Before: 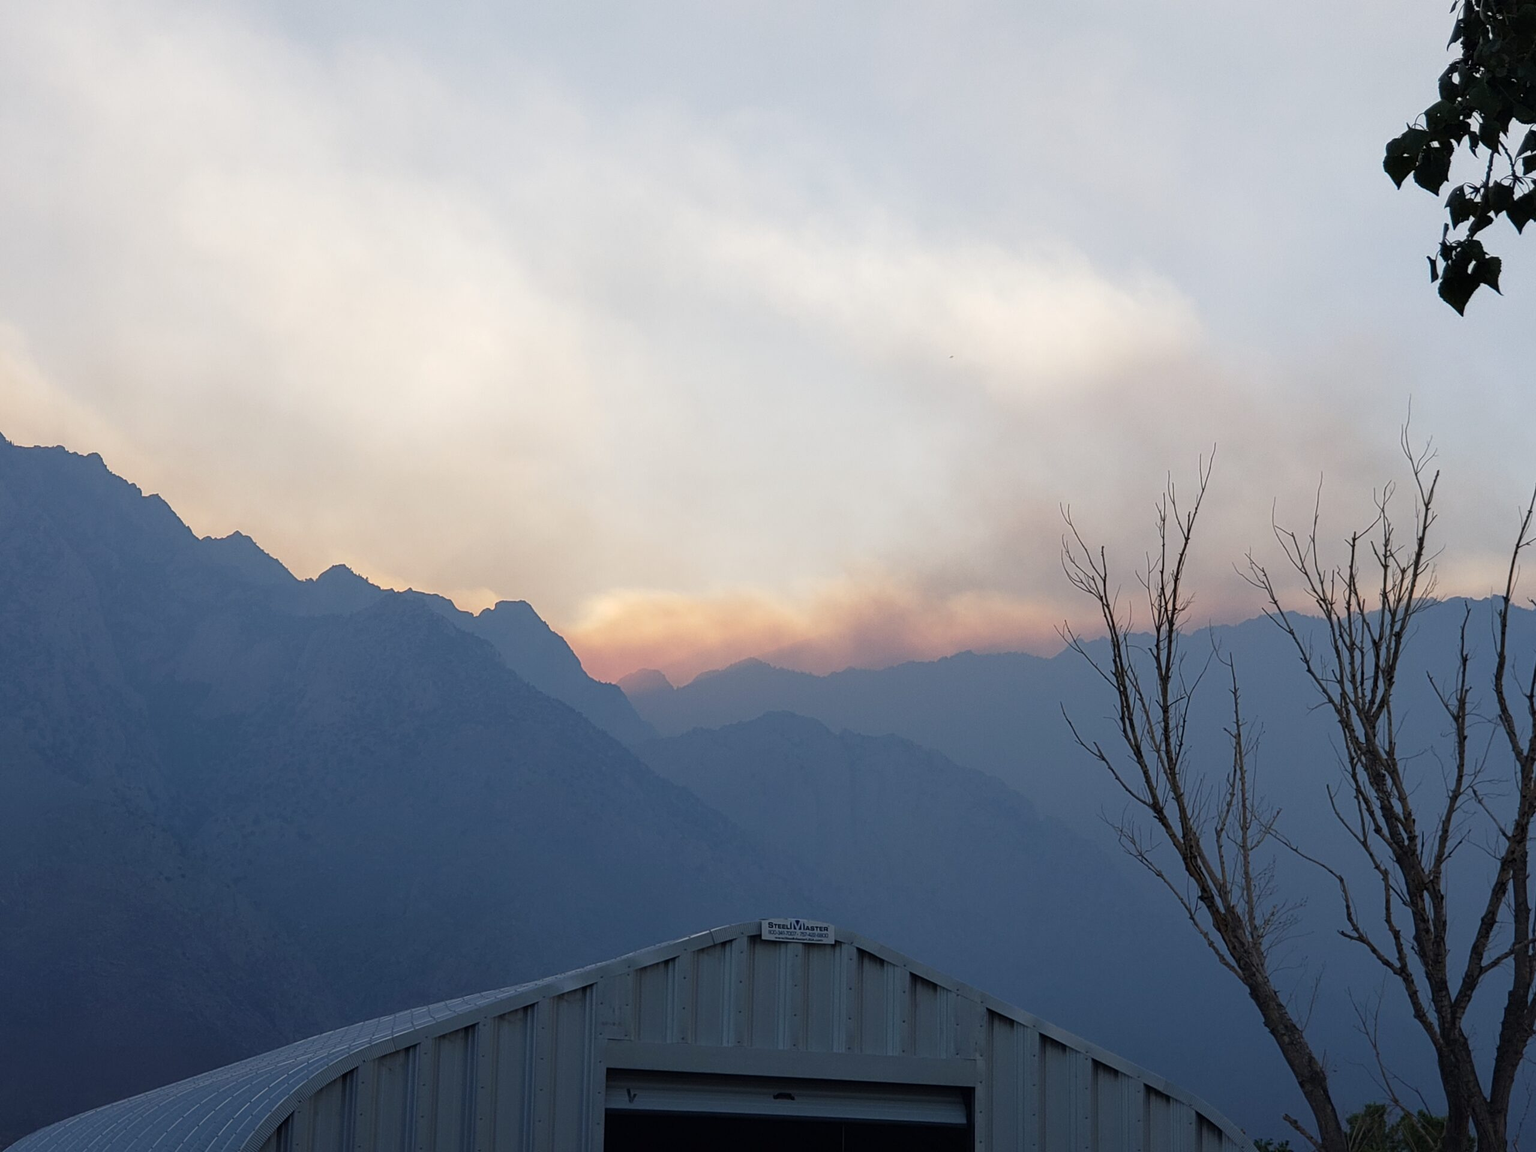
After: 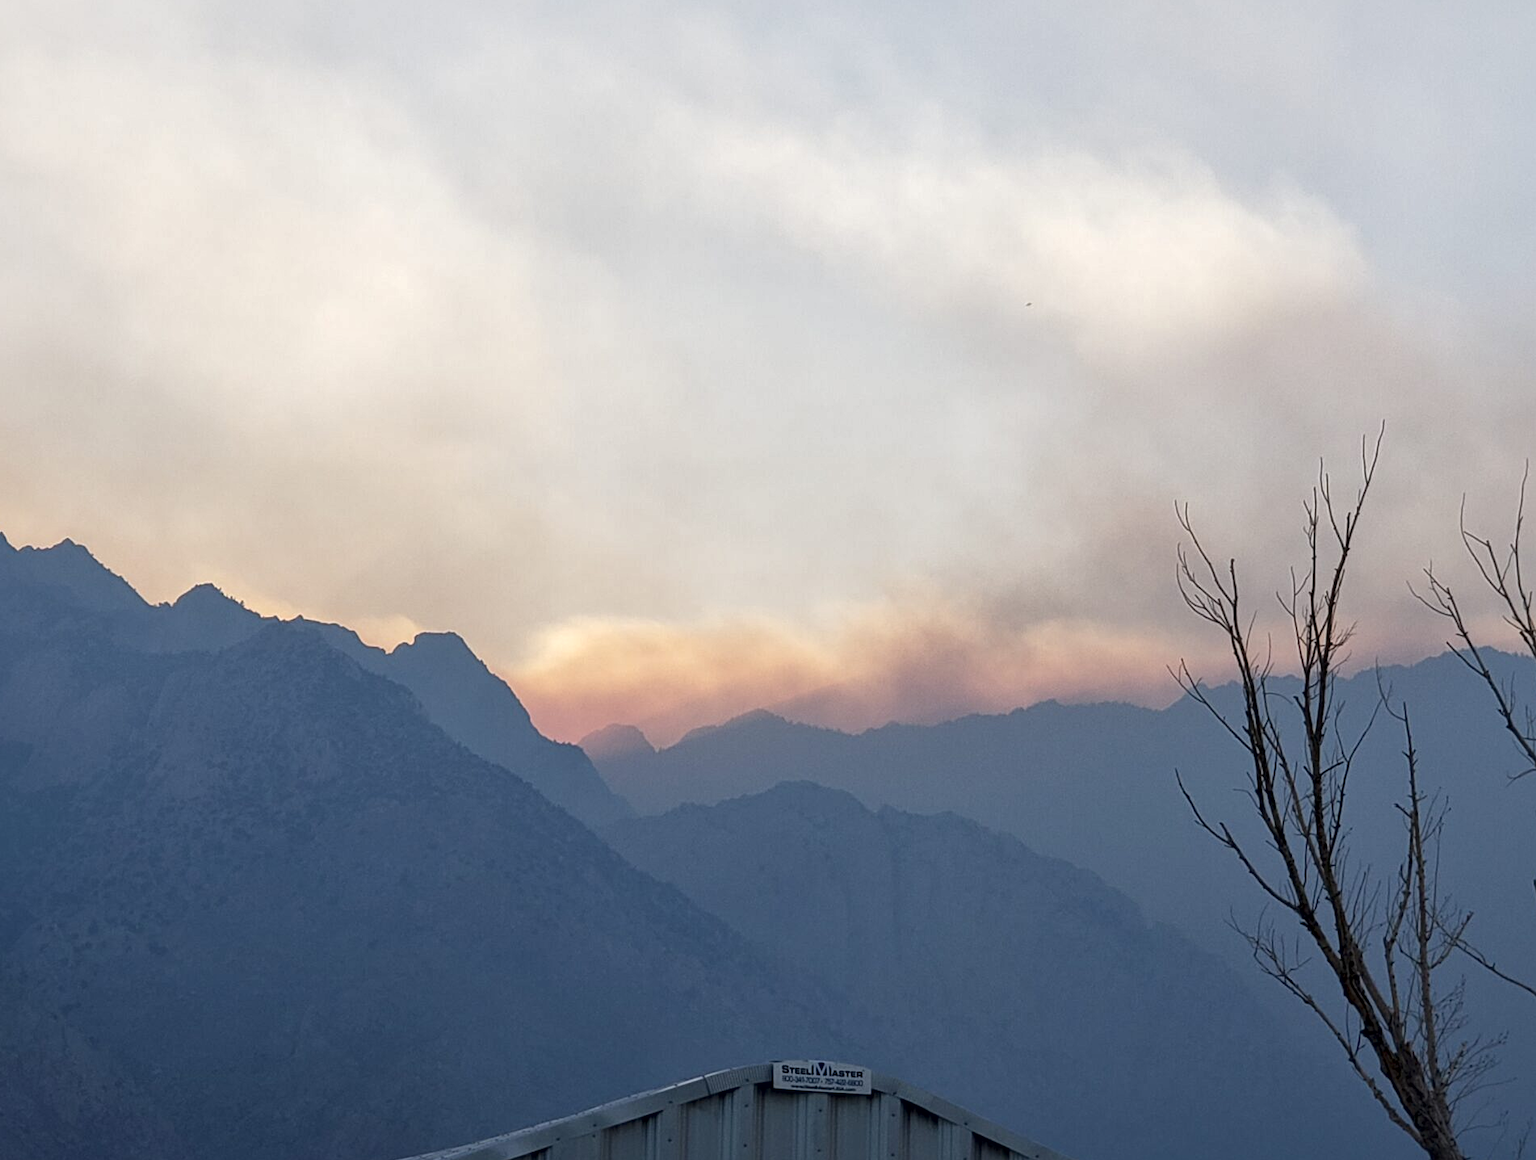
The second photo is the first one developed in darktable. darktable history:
tone equalizer: edges refinement/feathering 500, mask exposure compensation -1.57 EV, preserve details no
crop and rotate: left 12.196%, top 11.36%, right 13.503%, bottom 13.746%
local contrast: mode bilateral grid, contrast 20, coarseness 50, detail 150%, midtone range 0.2
